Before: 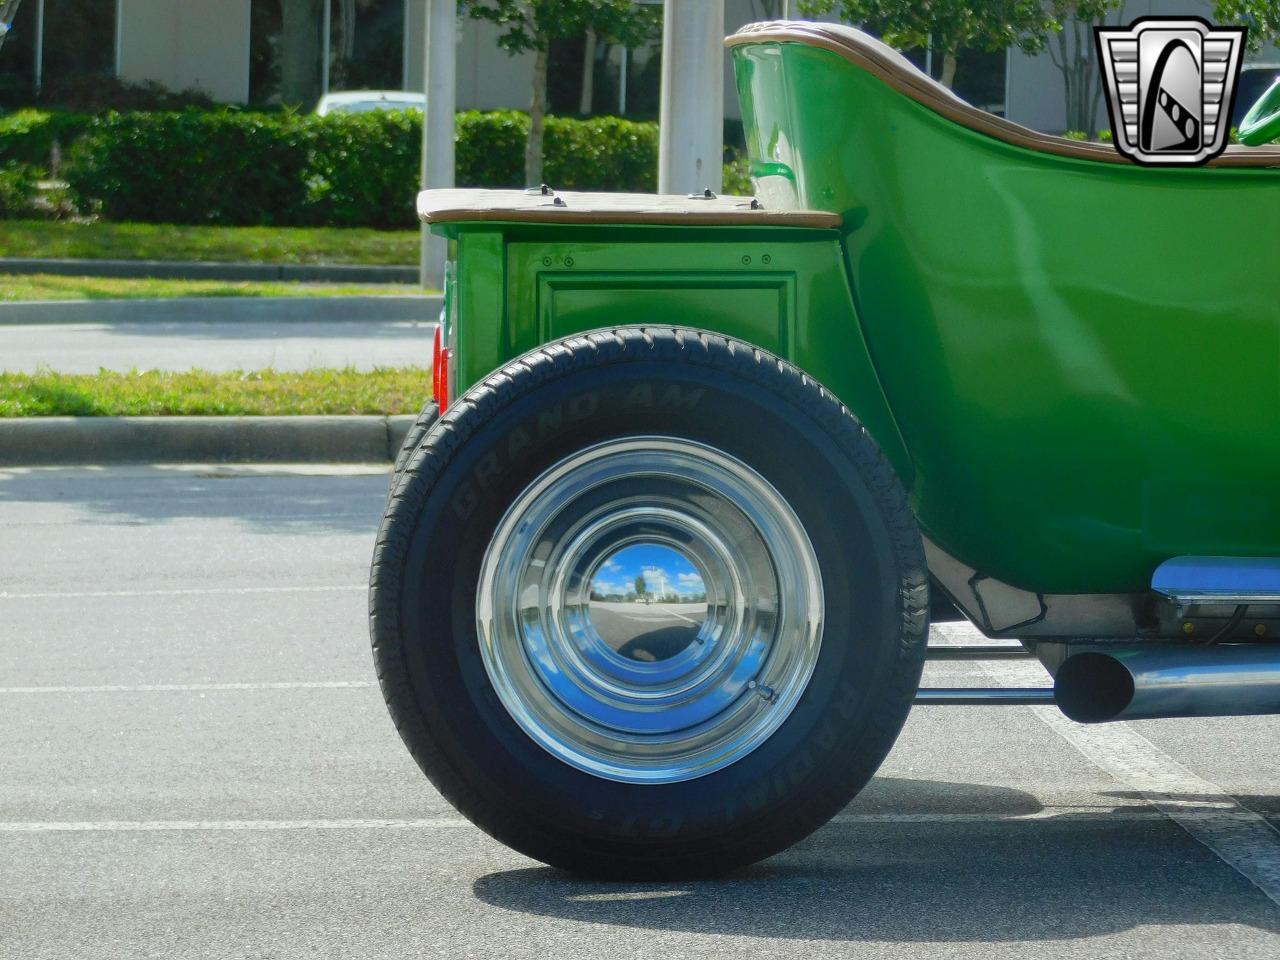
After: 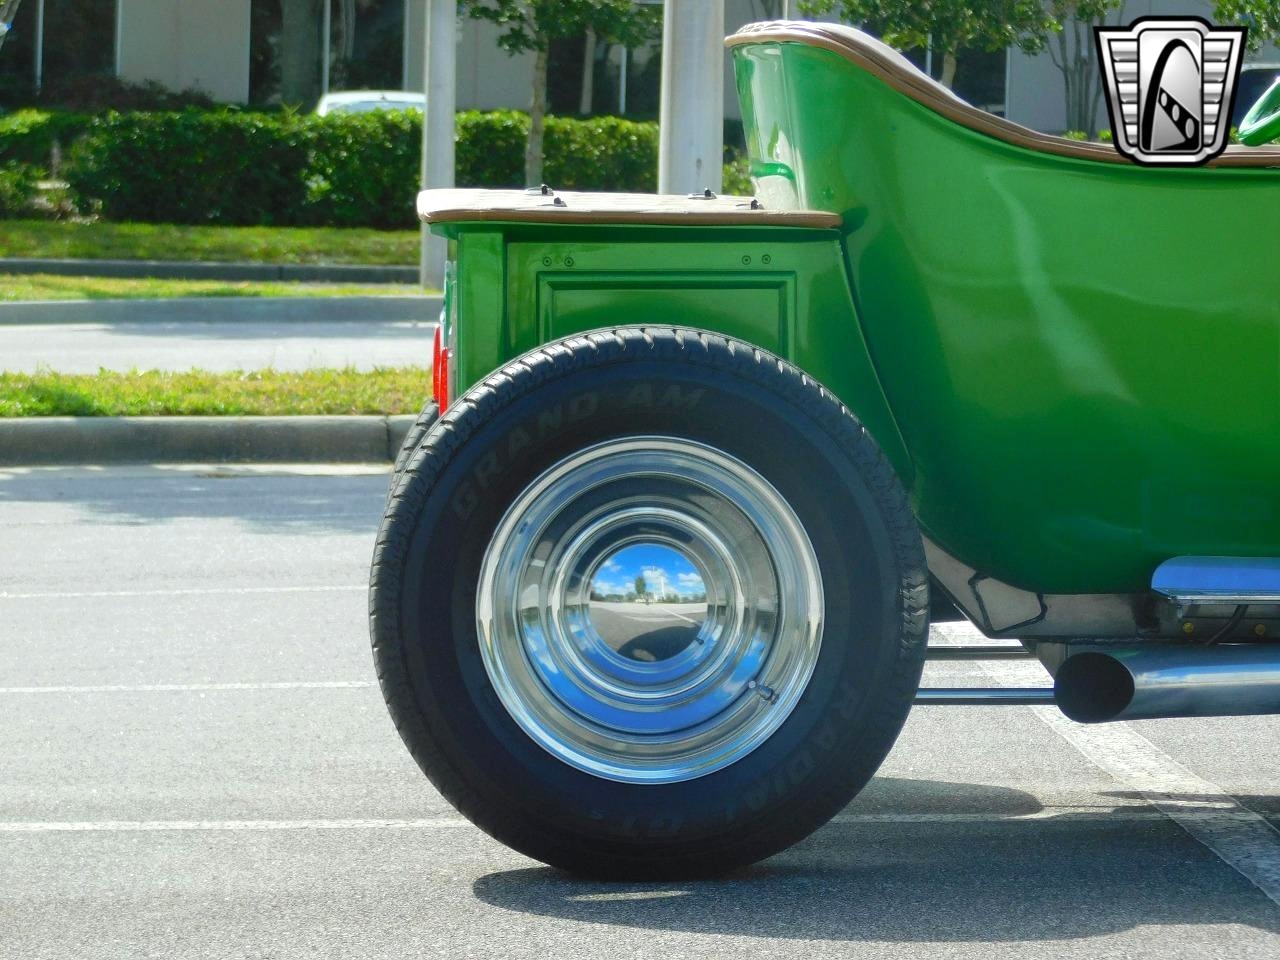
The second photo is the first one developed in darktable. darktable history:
exposure: exposure 0.292 EV, compensate exposure bias true, compensate highlight preservation false
